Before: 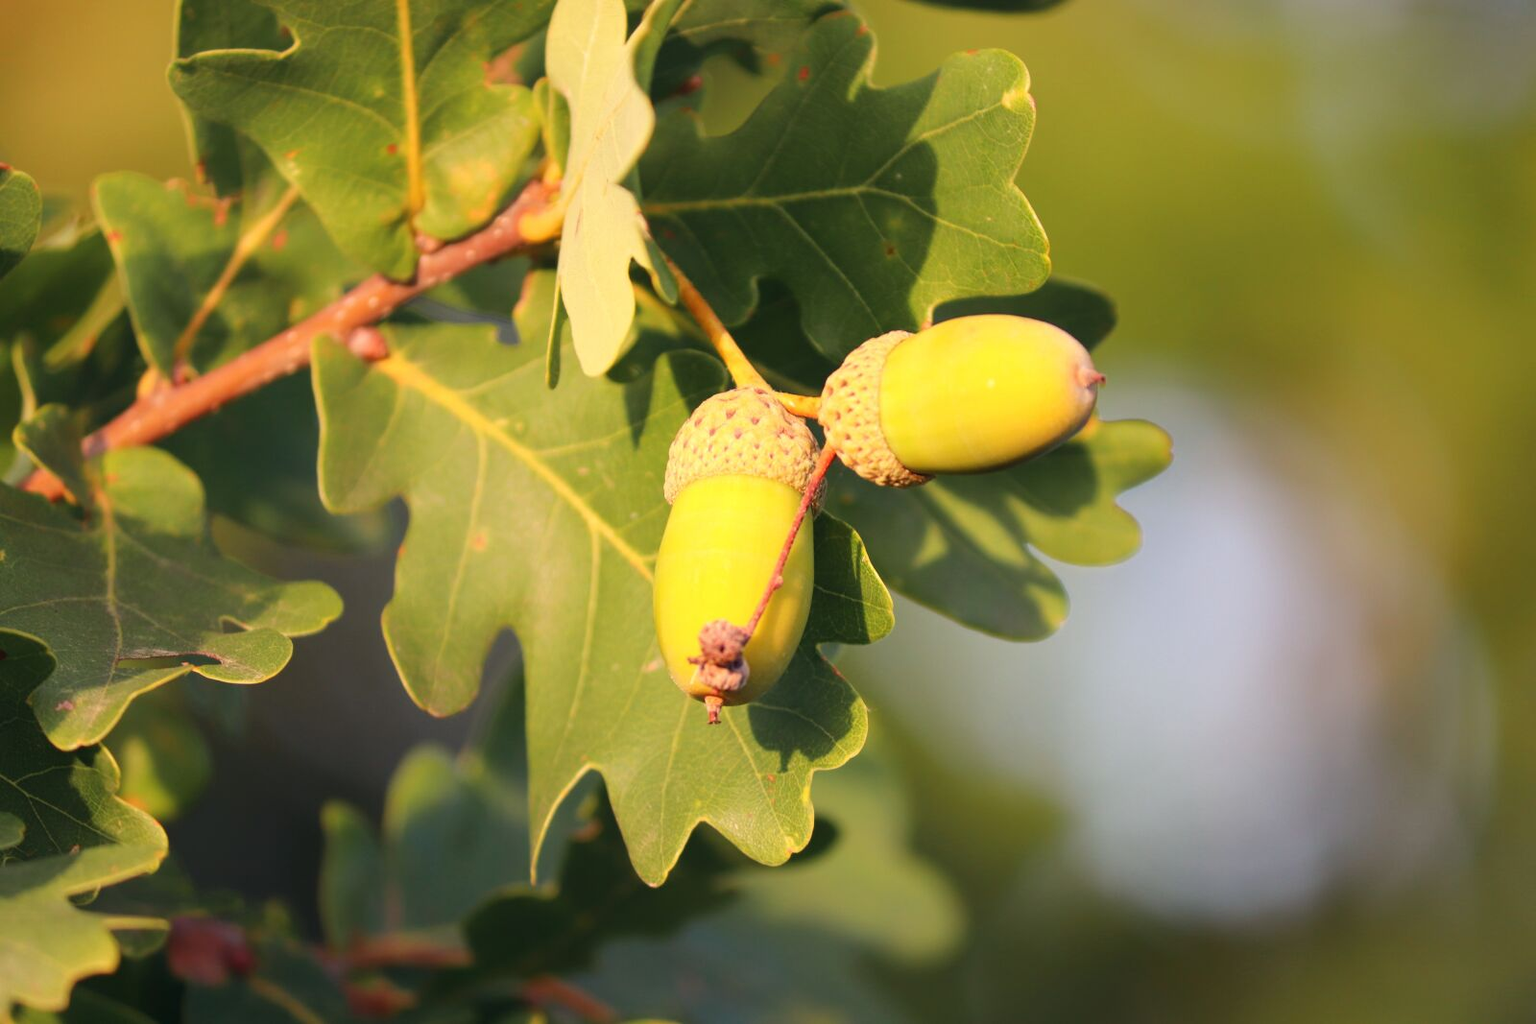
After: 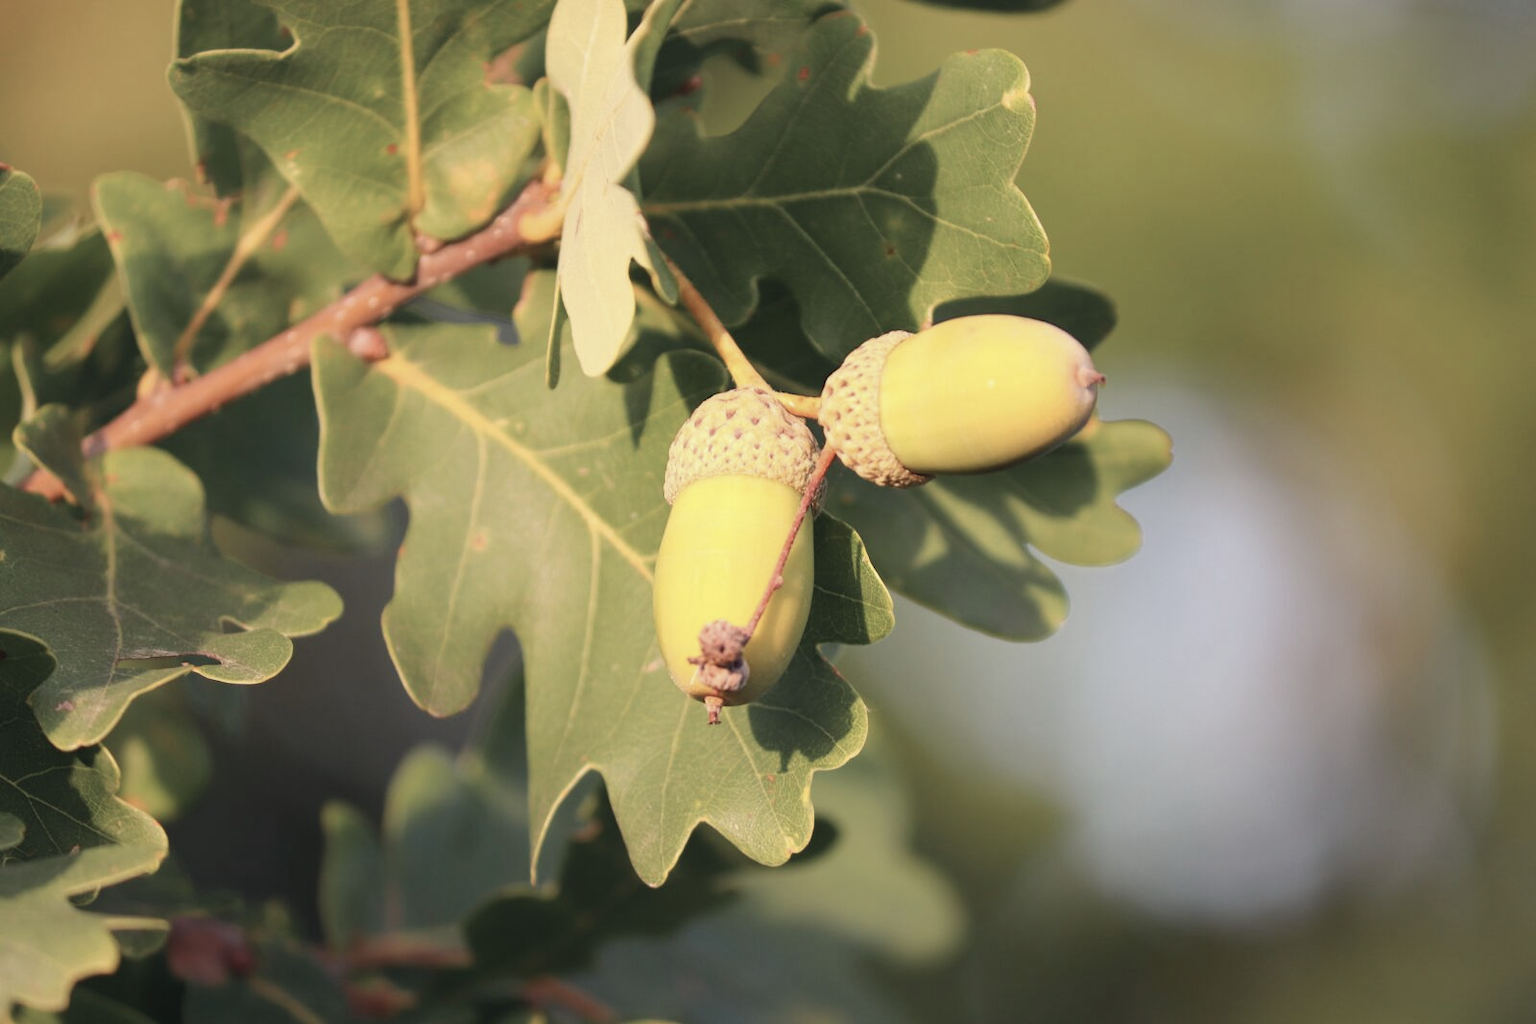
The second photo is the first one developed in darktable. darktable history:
contrast brightness saturation: contrast -0.042, saturation -0.395
